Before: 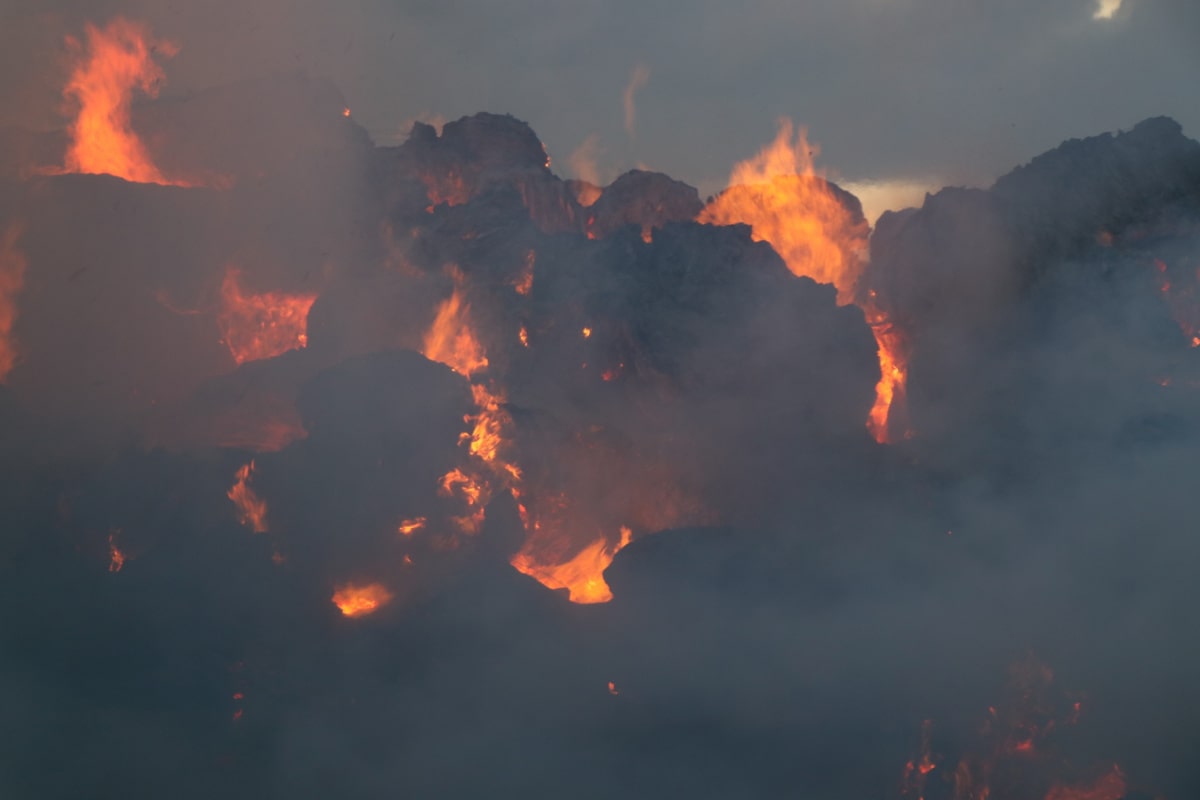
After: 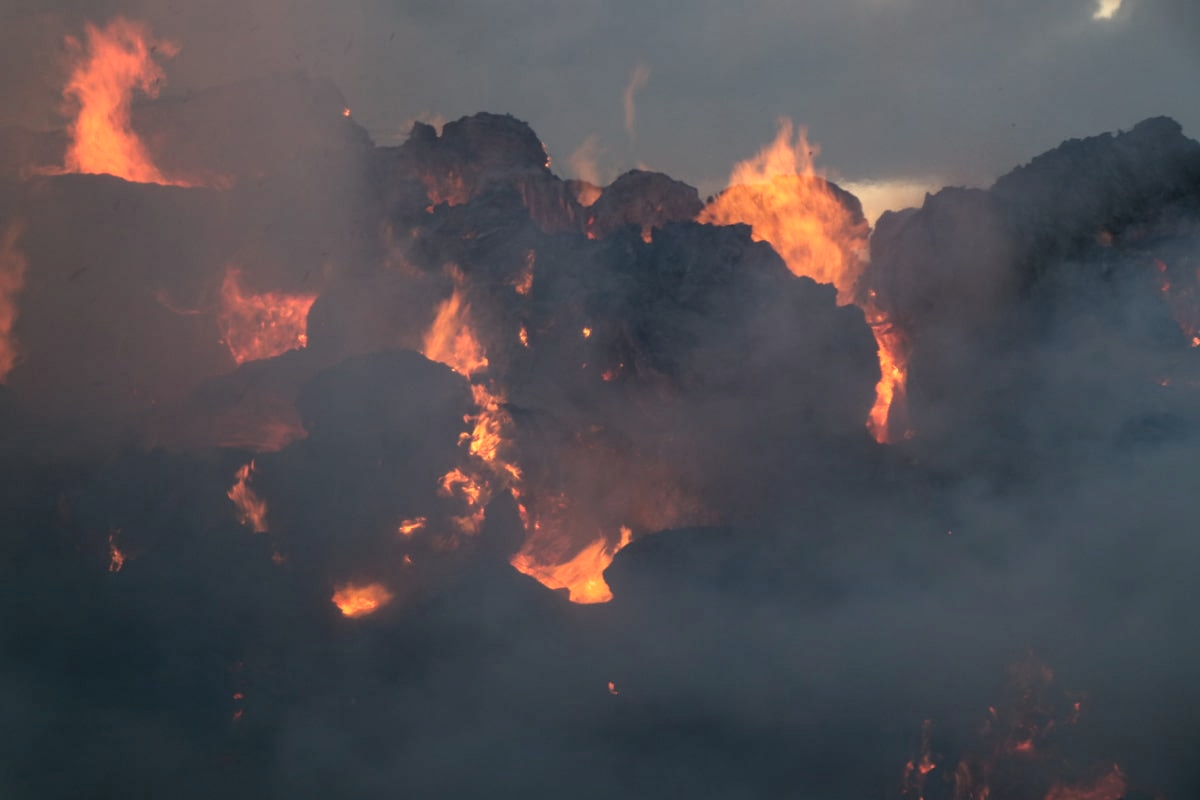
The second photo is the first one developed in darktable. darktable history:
local contrast: on, module defaults
filmic rgb: black relative exposure -12.8 EV, white relative exposure 2.8 EV, threshold 3 EV, target black luminance 0%, hardness 8.54, latitude 70.41%, contrast 1.133, shadows ↔ highlights balance -0.395%, color science v4 (2020), enable highlight reconstruction true
